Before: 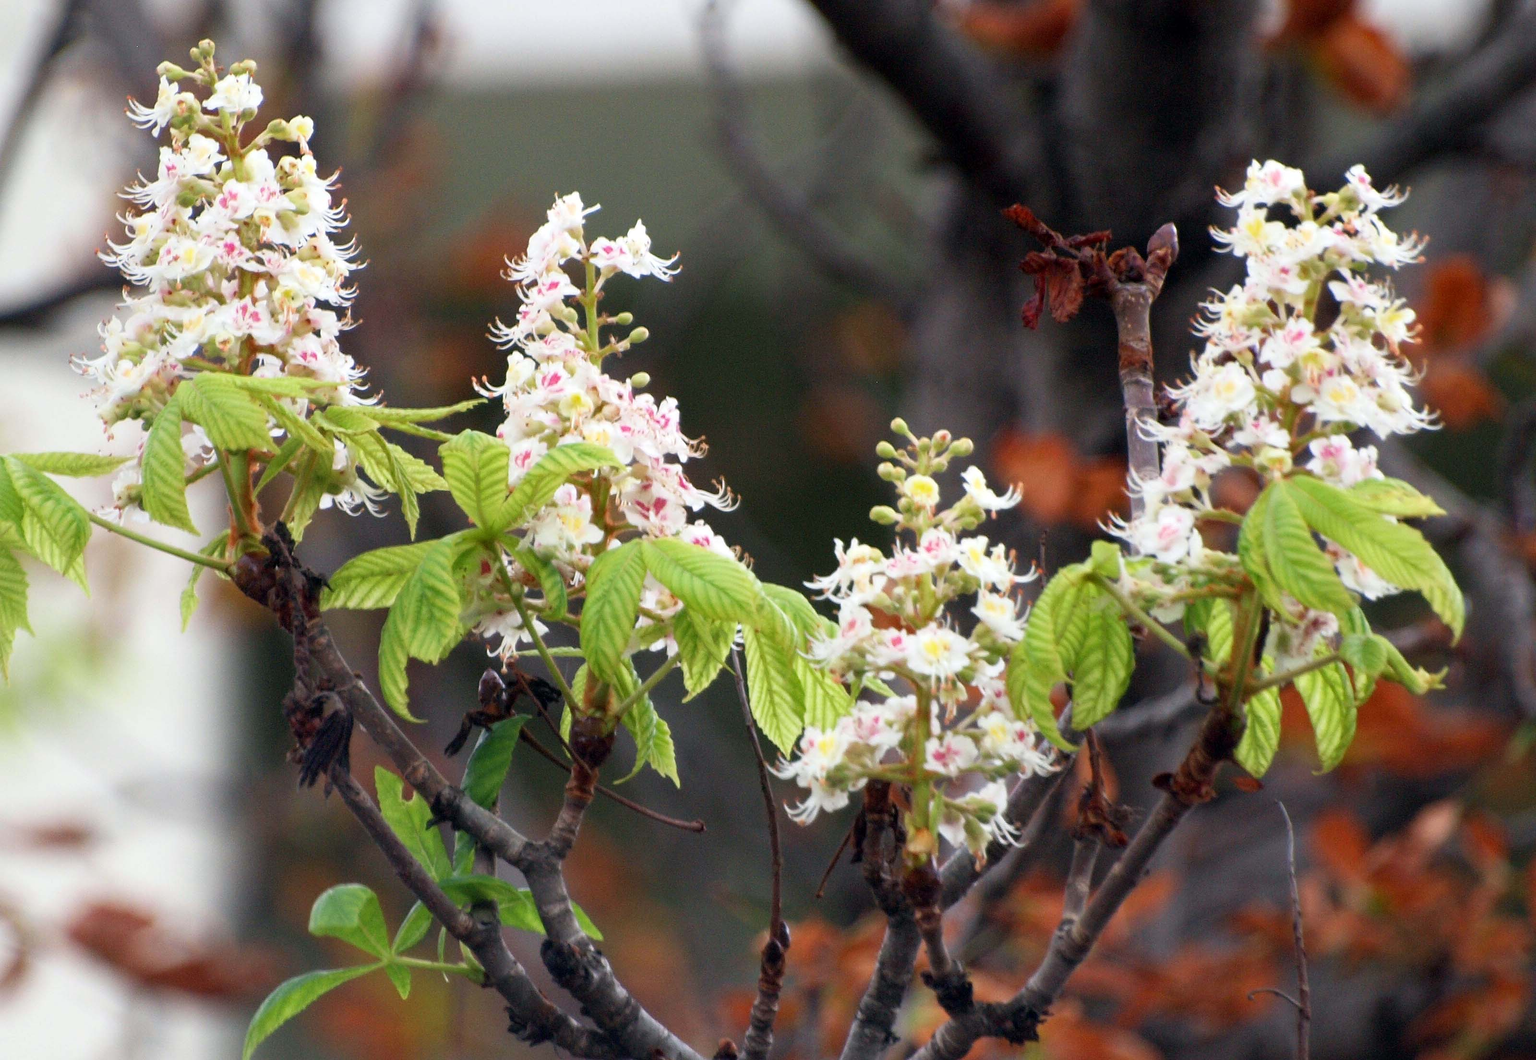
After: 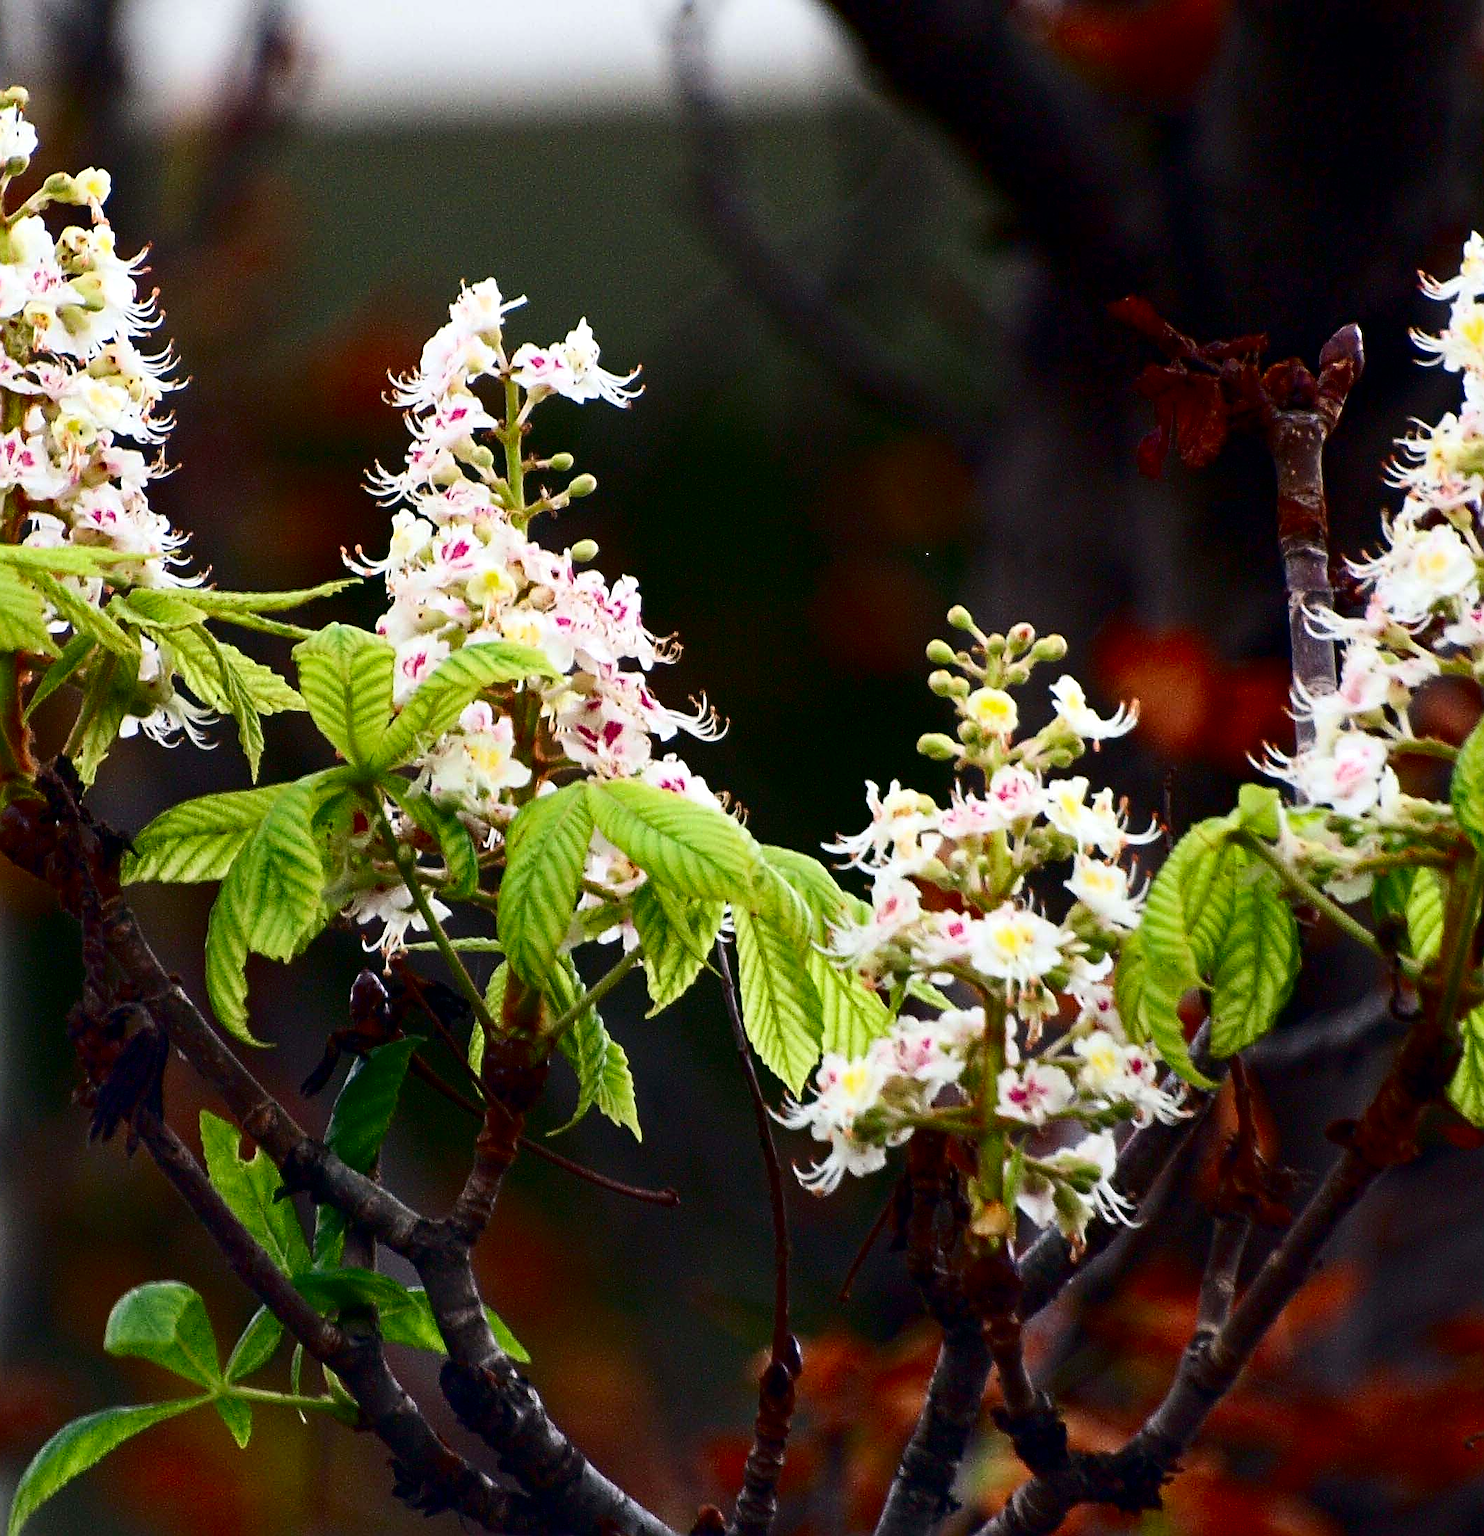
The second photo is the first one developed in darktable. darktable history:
haze removal: compatibility mode true, adaptive false
sharpen: amount 1
contrast brightness saturation: contrast 0.24, brightness -0.24, saturation 0.14
crop and rotate: left 15.446%, right 17.836%
